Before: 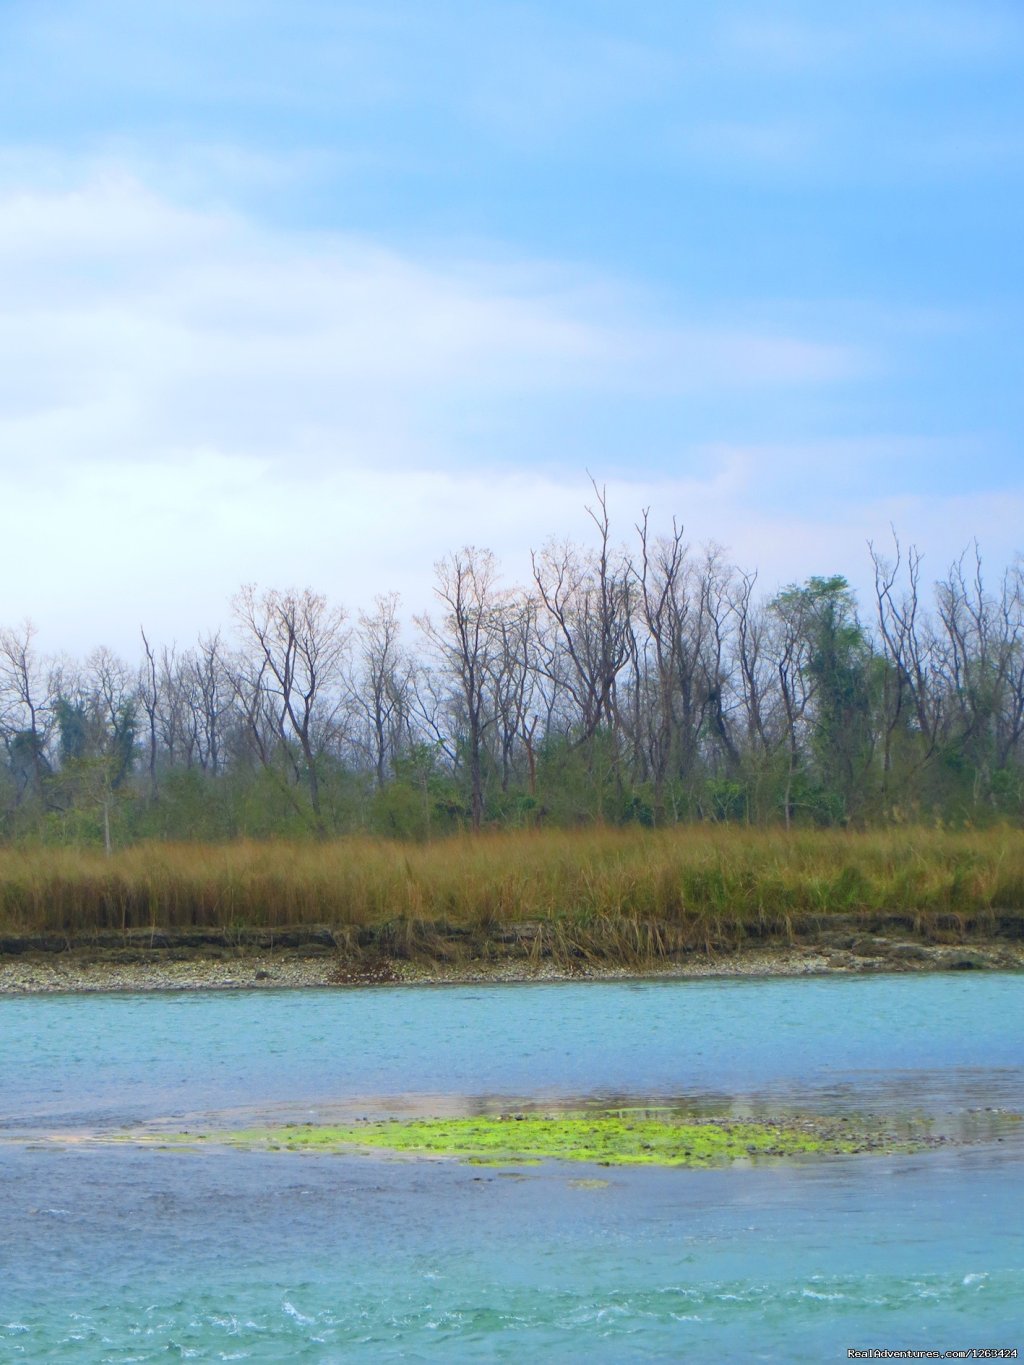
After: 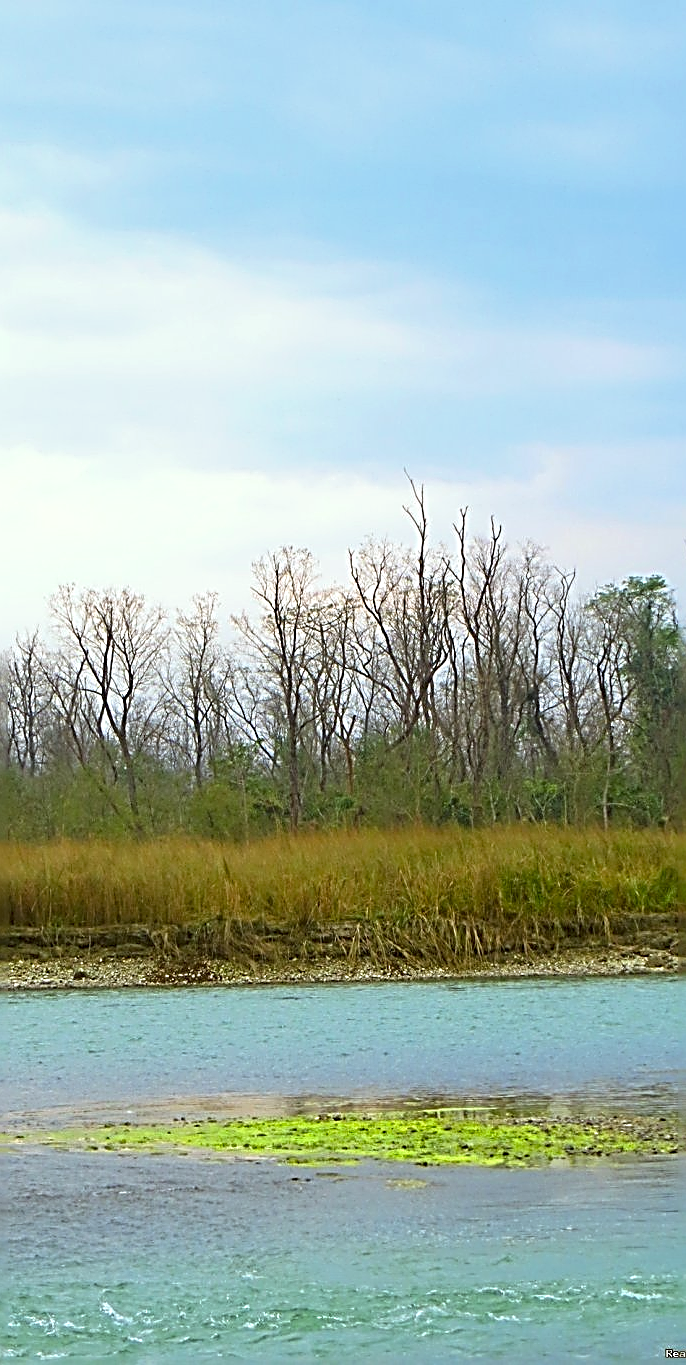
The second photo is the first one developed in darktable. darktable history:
exposure: exposure 0.151 EV, compensate highlight preservation false
crop and rotate: left 17.786%, right 15.147%
color correction: highlights a* -1.39, highlights b* 10.15, shadows a* 0.712, shadows b* 19.94
sharpen: radius 3.197, amount 1.714
